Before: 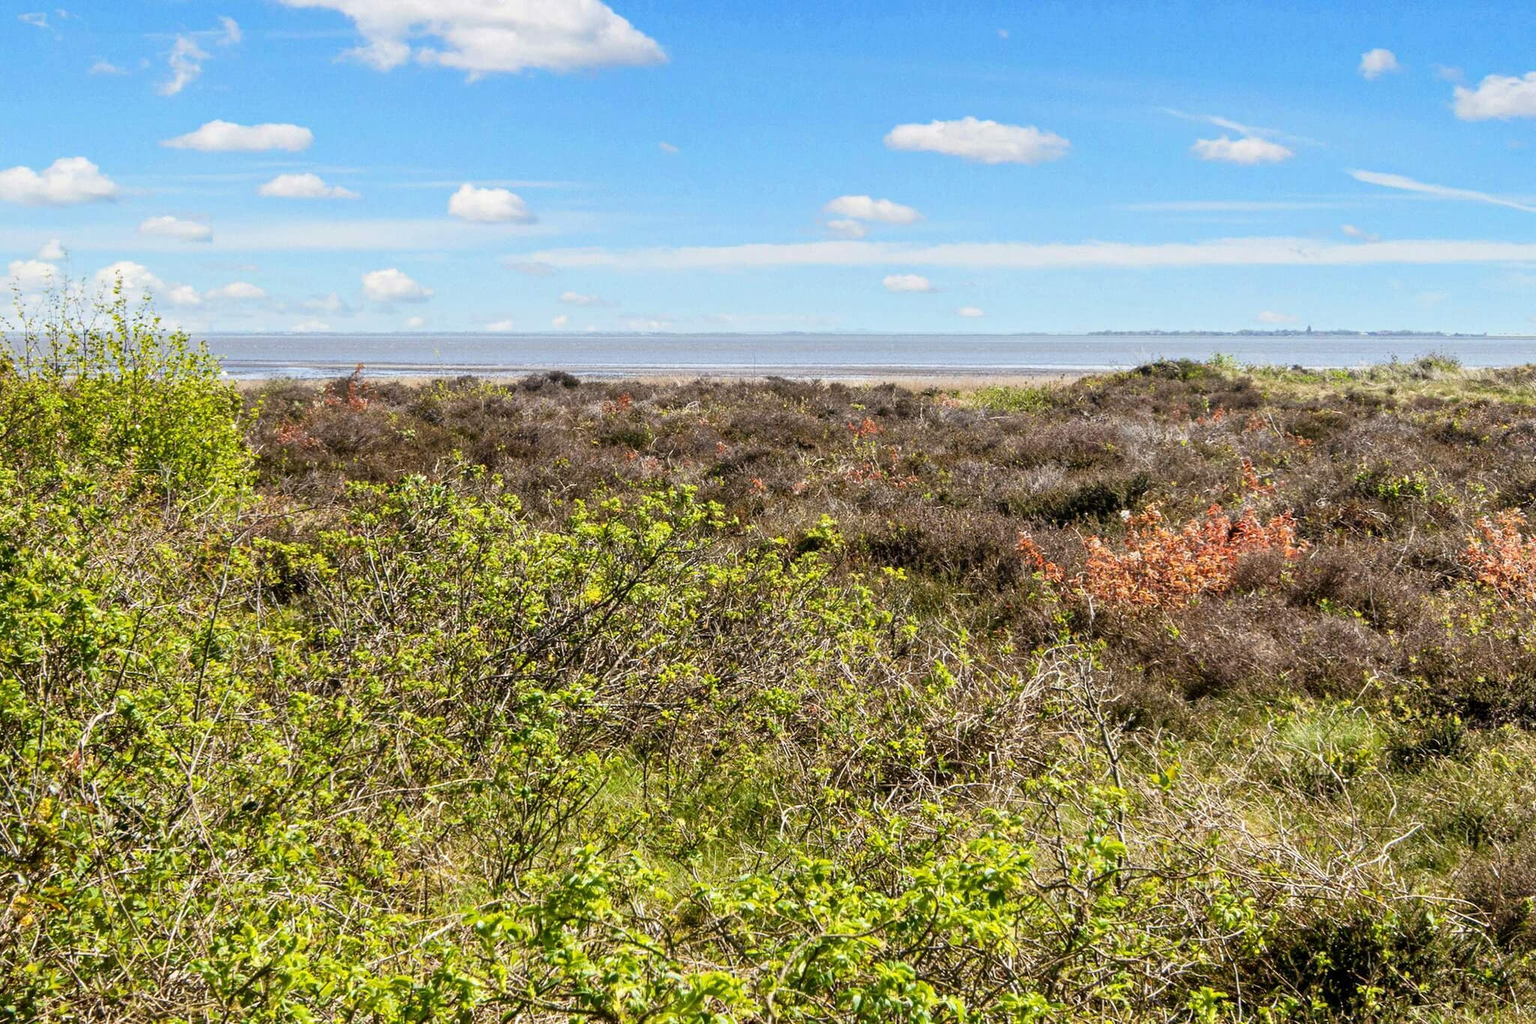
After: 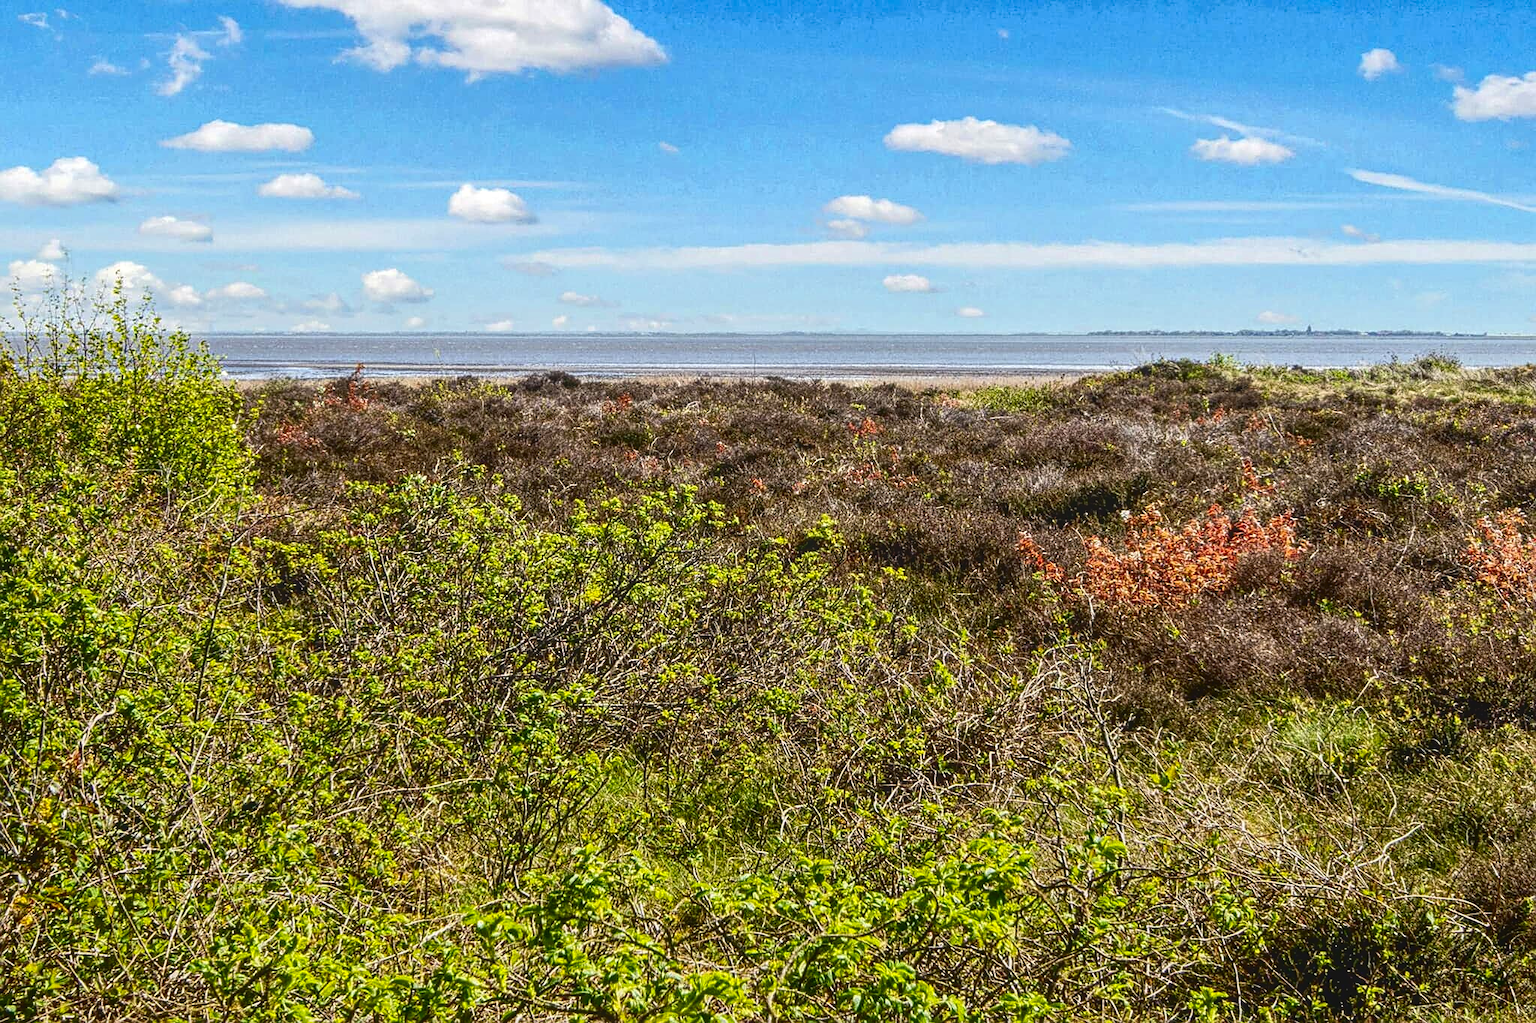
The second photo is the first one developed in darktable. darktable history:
local contrast: highlights 67%, shadows 34%, detail 166%, midtone range 0.2
sharpen: on, module defaults
contrast brightness saturation: contrast 0.191, brightness -0.232, saturation 0.119
